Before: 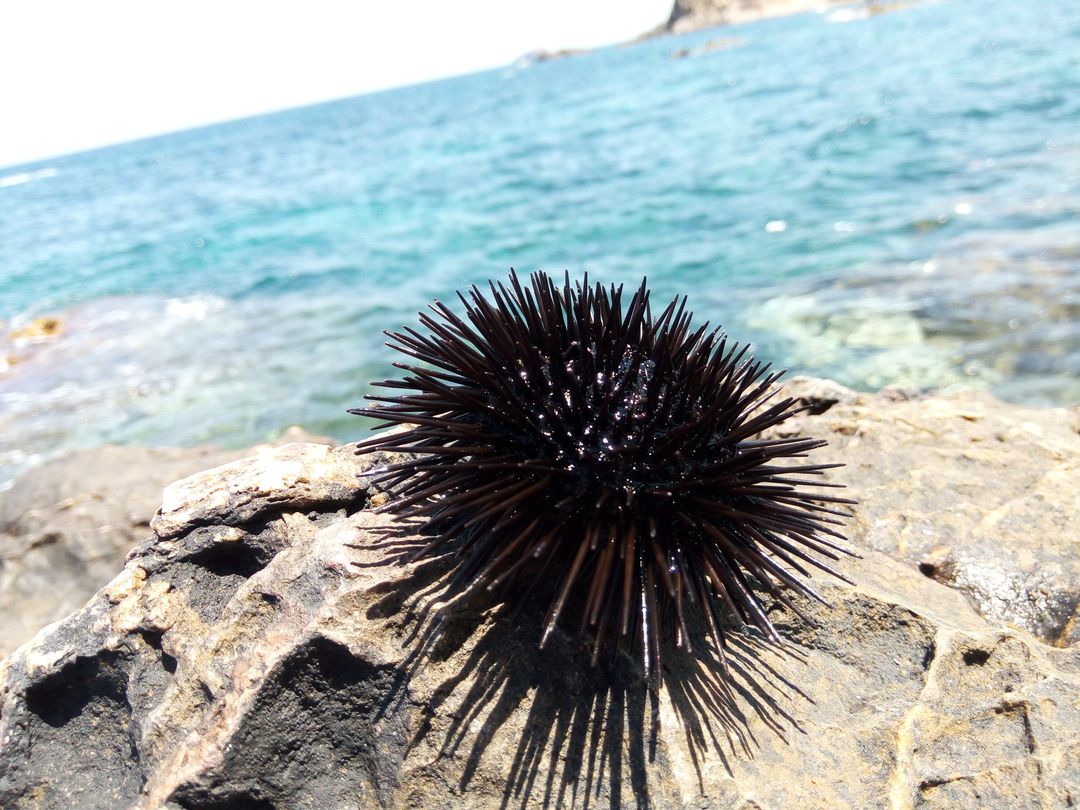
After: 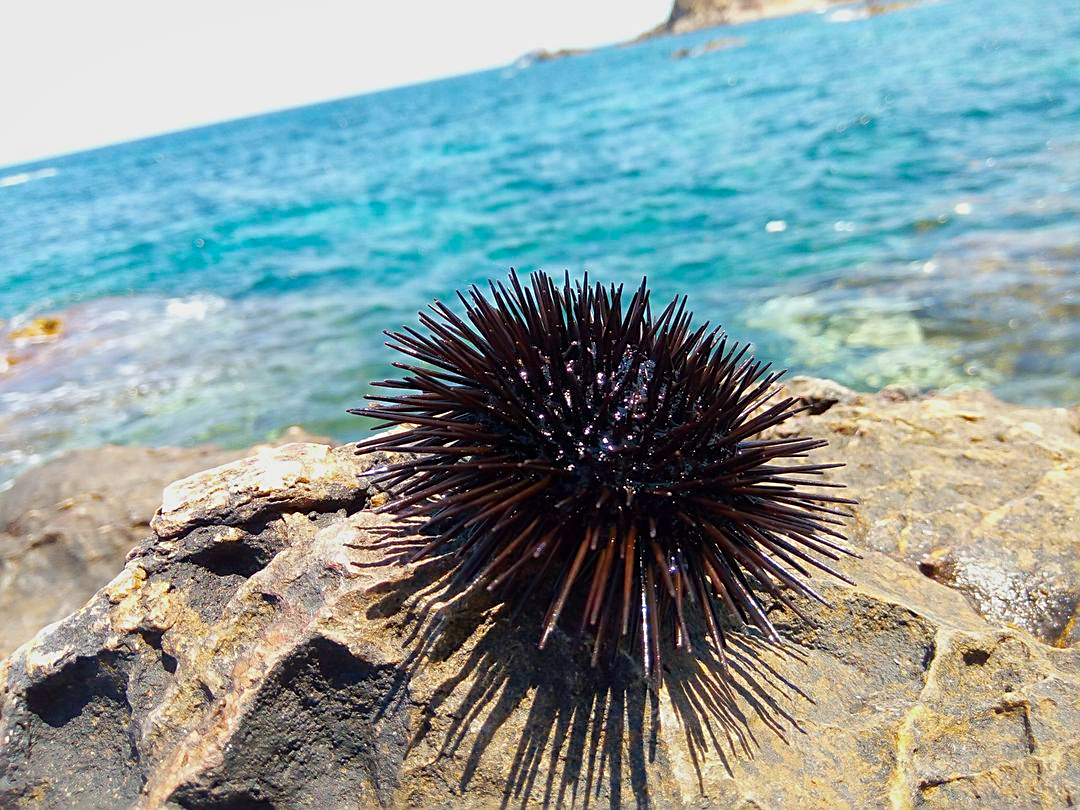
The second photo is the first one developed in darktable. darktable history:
shadows and highlights: on, module defaults
sharpen: on, module defaults
contrast brightness saturation: saturation 0.486
exposure: exposure -0.156 EV, compensate highlight preservation false
